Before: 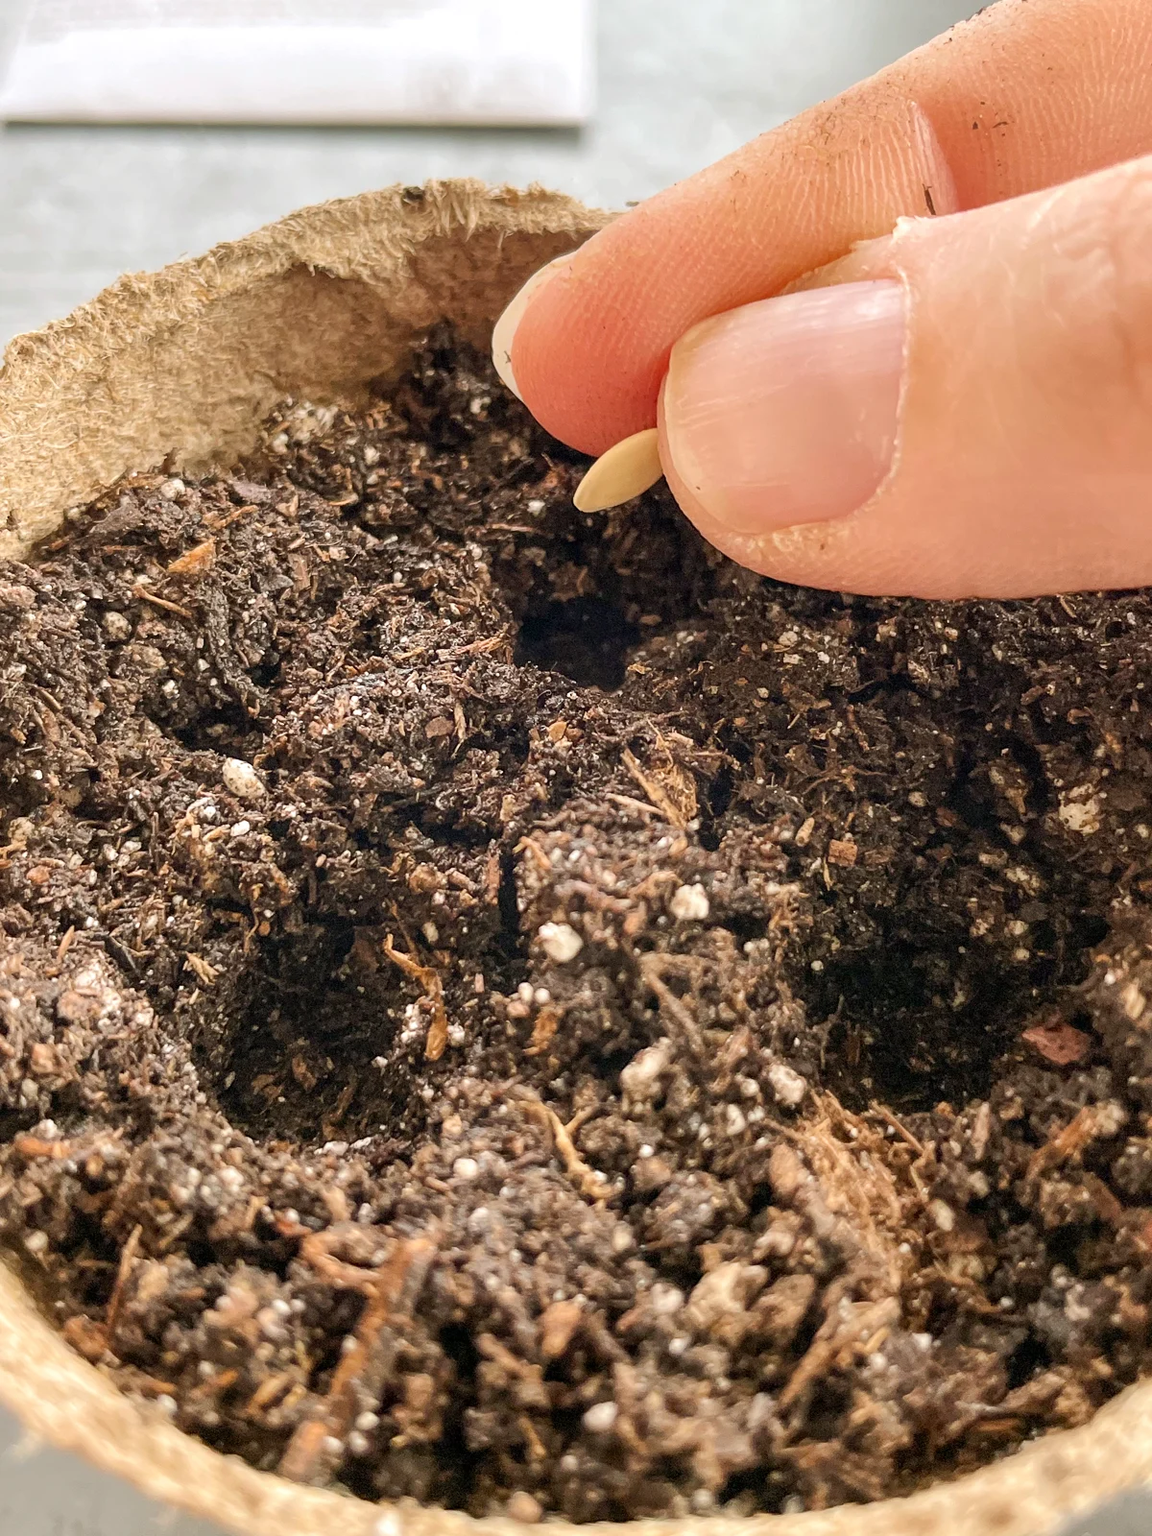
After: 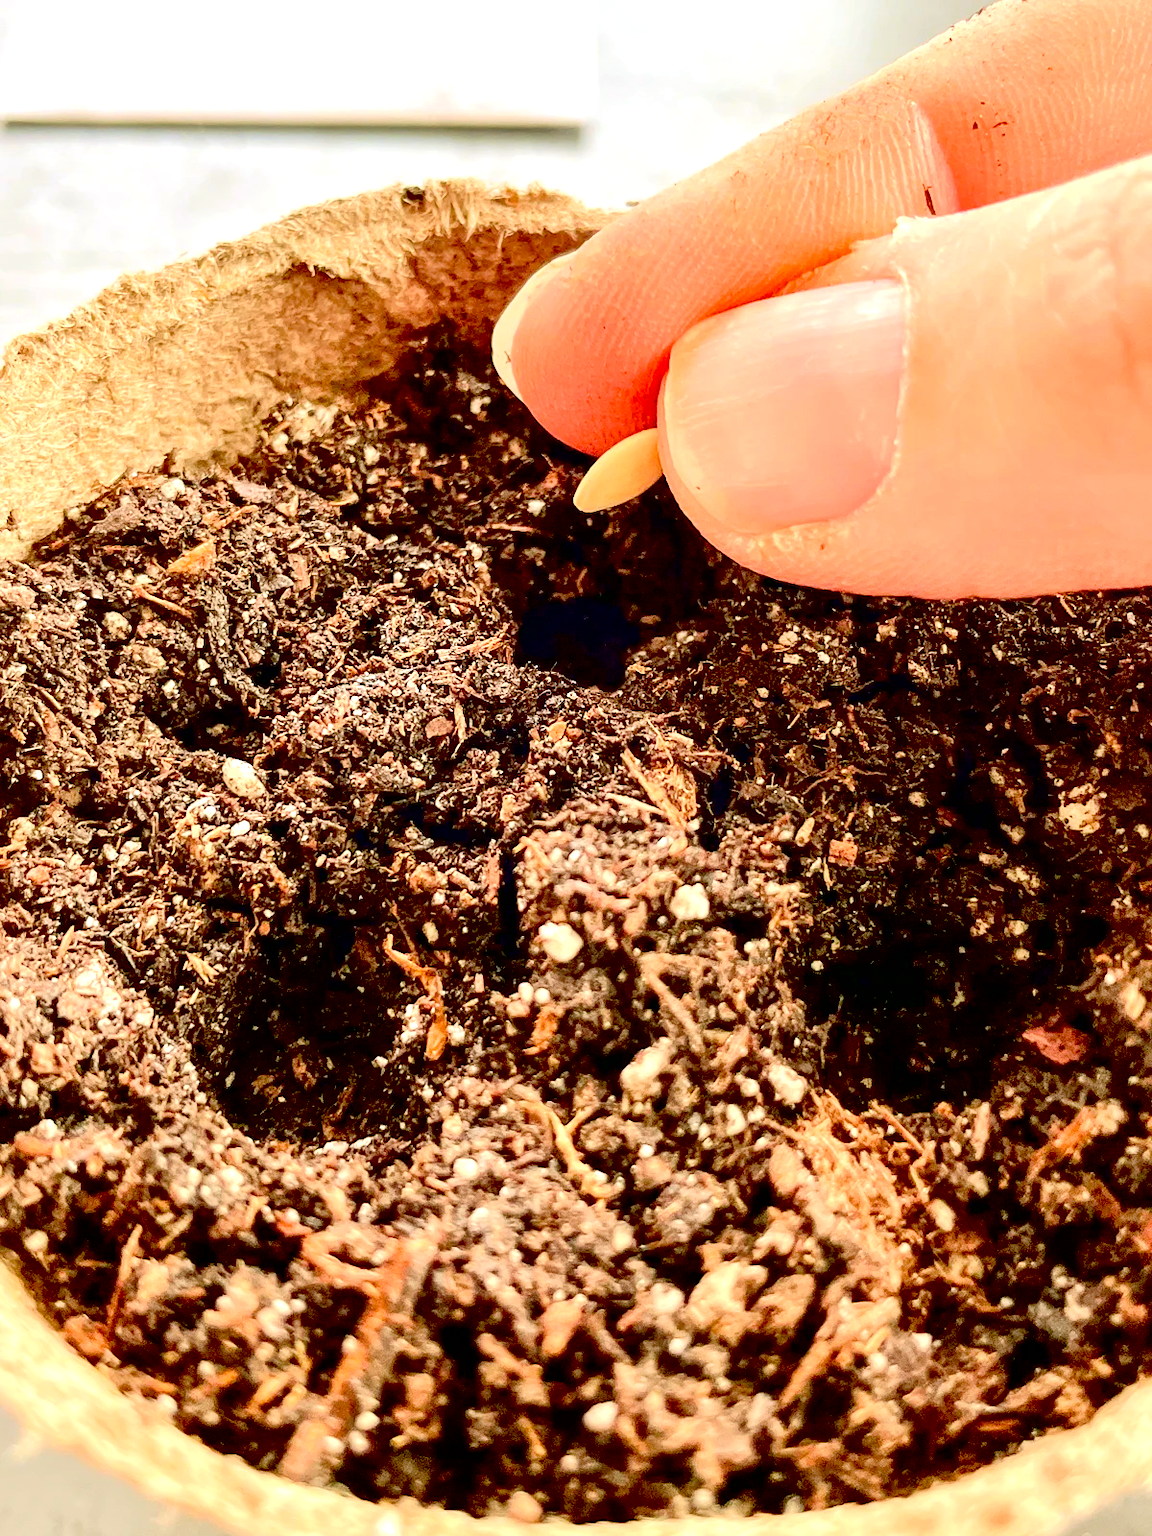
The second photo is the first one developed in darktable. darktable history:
exposure: black level correction 0.035, exposure 0.9 EV, compensate highlight preservation false
local contrast: mode bilateral grid, contrast 30, coarseness 25, midtone range 0.2
tone curve: curves: ch0 [(0, 0) (0.091, 0.066) (0.184, 0.16) (0.491, 0.519) (0.748, 0.765) (1, 0.919)]; ch1 [(0, 0) (0.179, 0.173) (0.322, 0.32) (0.424, 0.424) (0.502, 0.504) (0.56, 0.575) (0.631, 0.675) (0.777, 0.806) (1, 1)]; ch2 [(0, 0) (0.434, 0.447) (0.497, 0.498) (0.539, 0.566) (0.676, 0.691) (1, 1)], color space Lab, independent channels, preserve colors none
